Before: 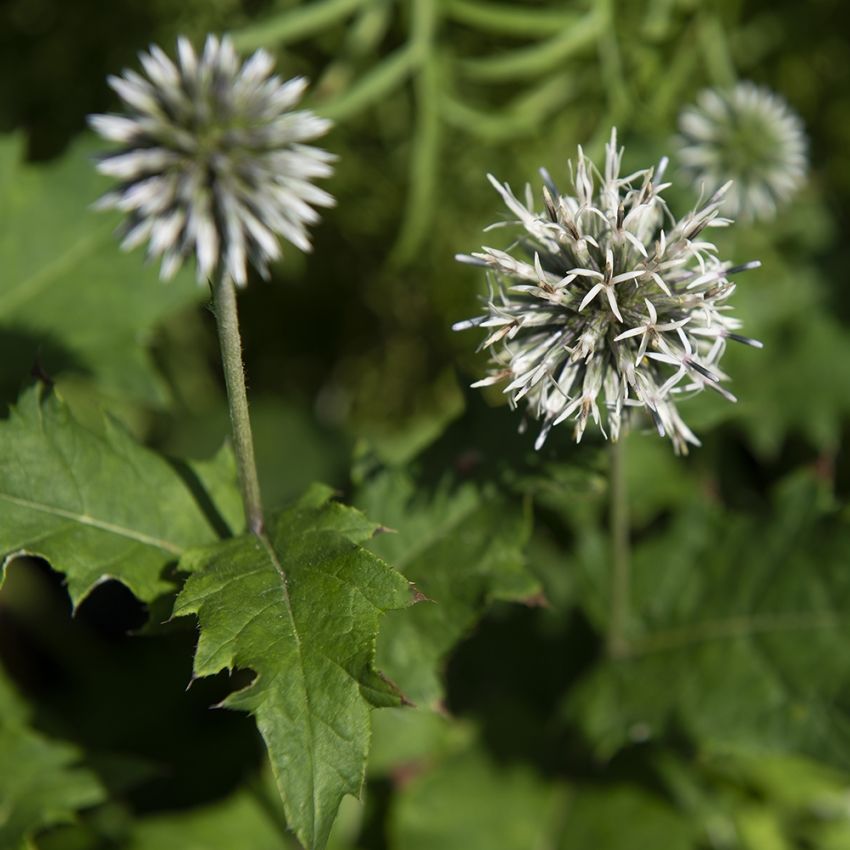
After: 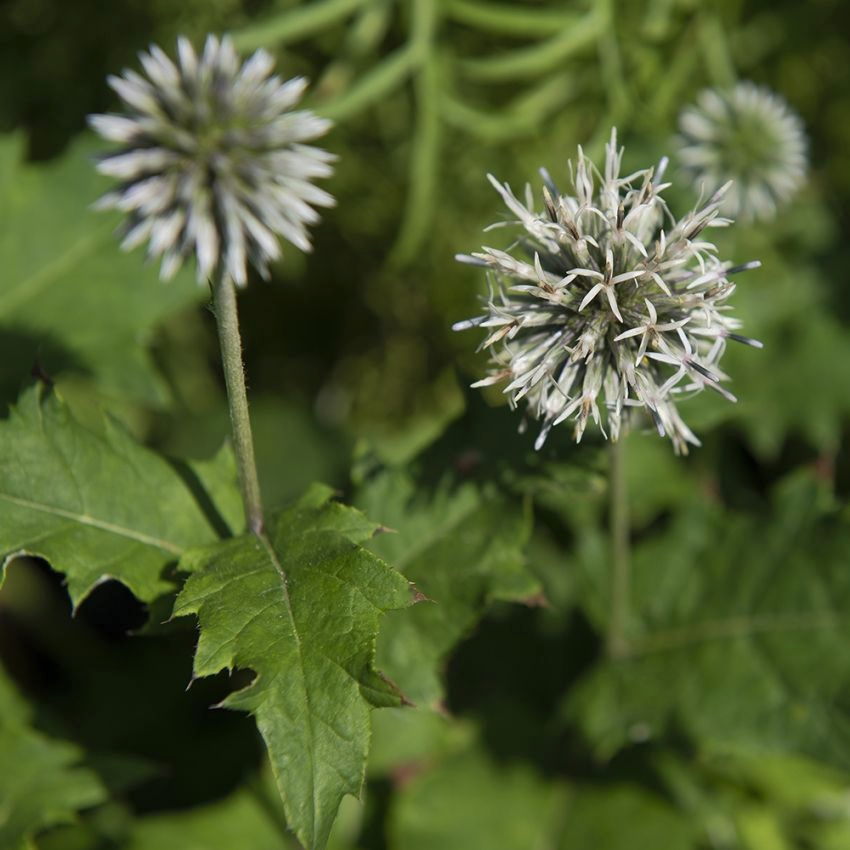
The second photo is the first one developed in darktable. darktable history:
shadows and highlights: shadows 39.29, highlights -59.83, highlights color adjustment 72.54%
